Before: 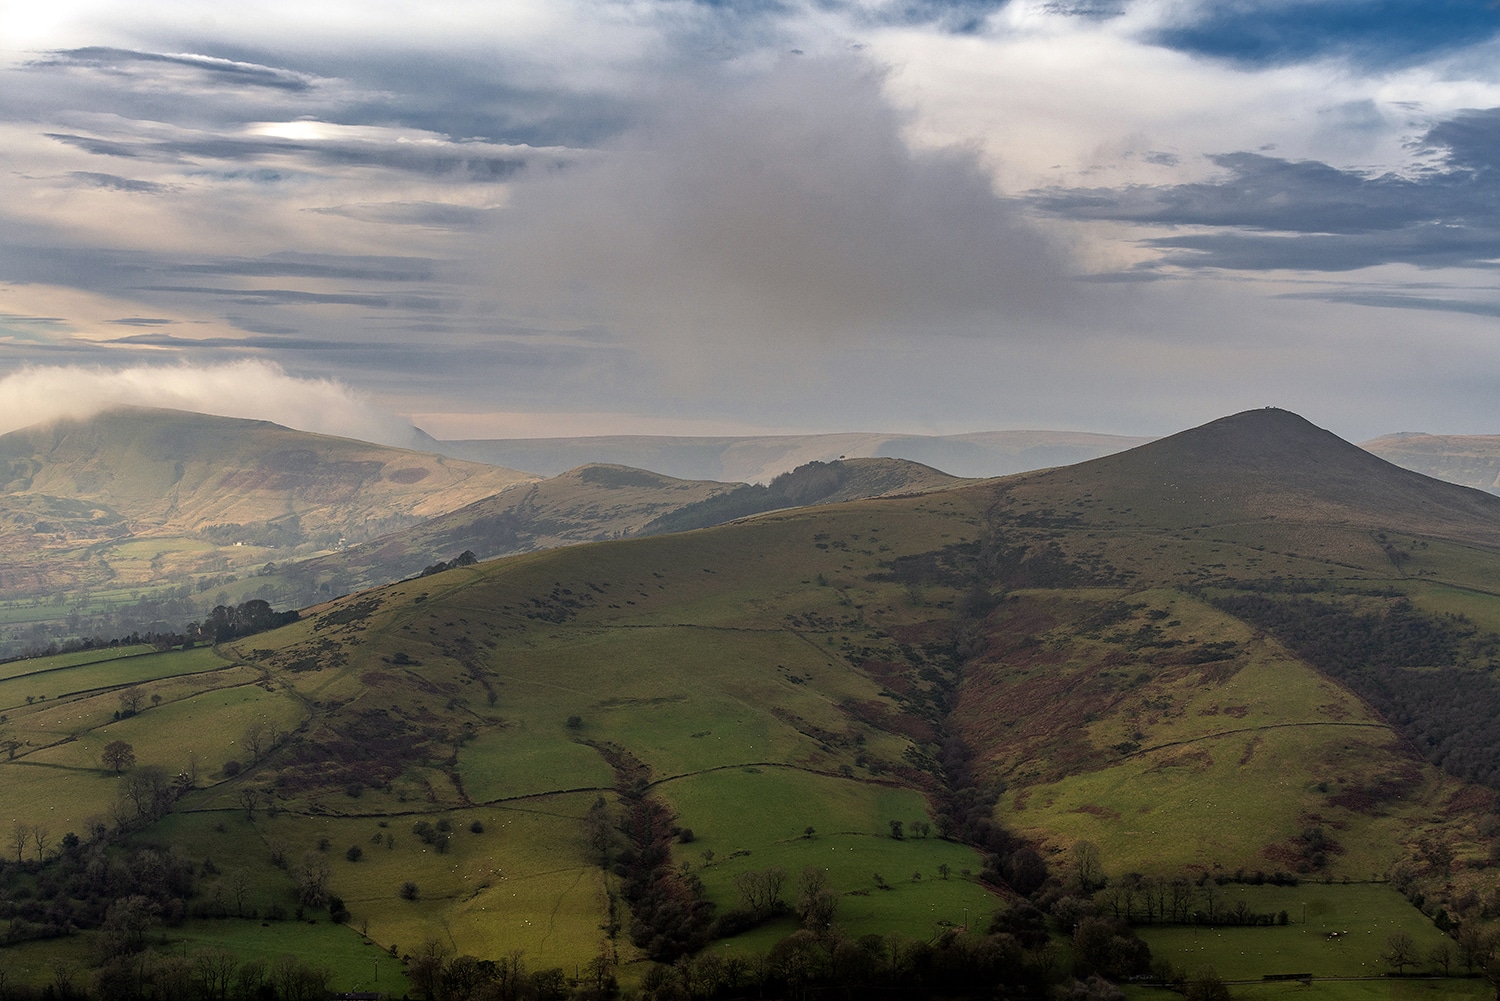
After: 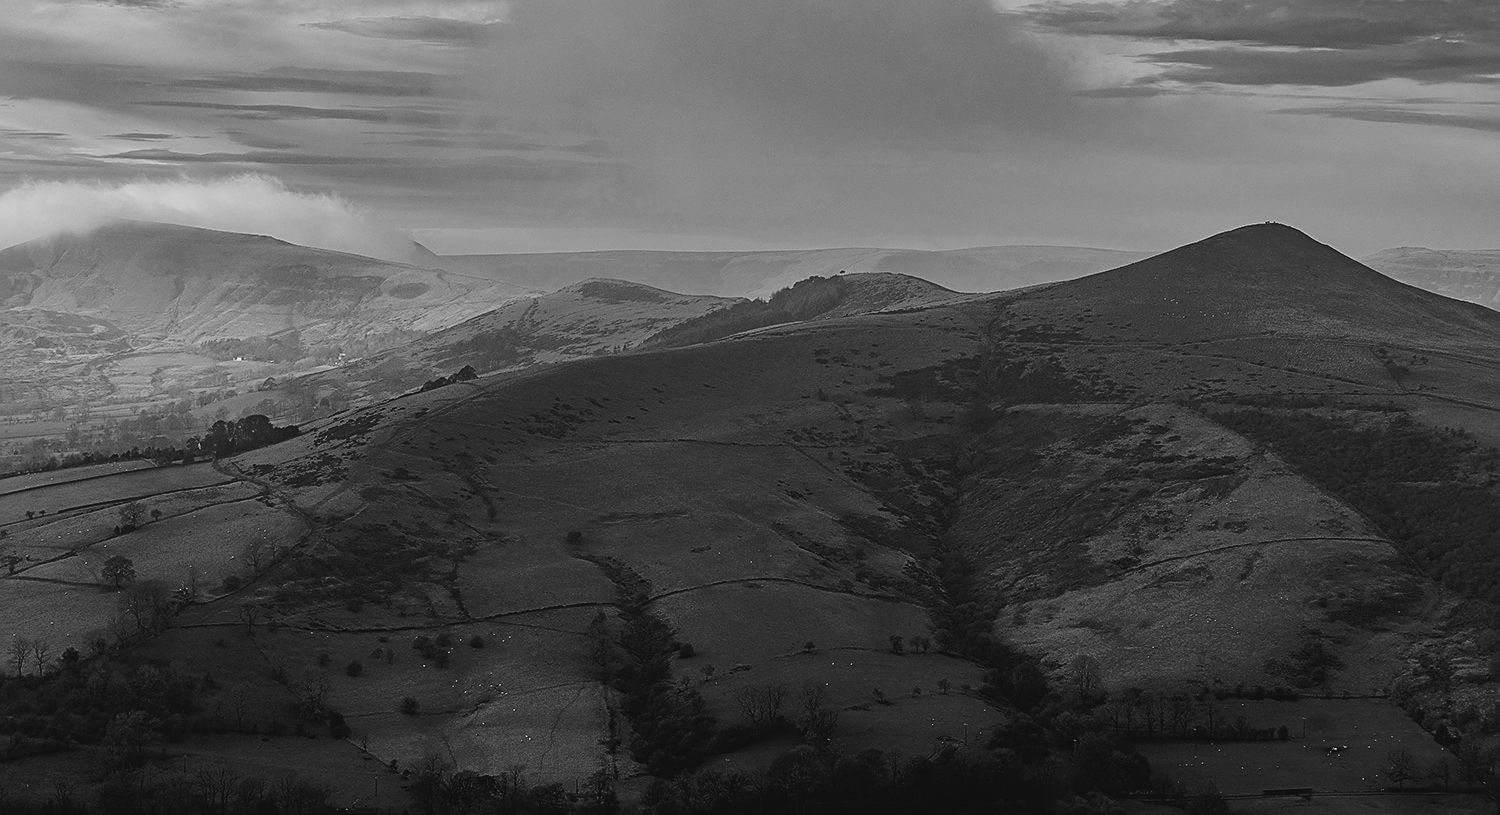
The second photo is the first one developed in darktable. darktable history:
monochrome: a 14.95, b -89.96
crop and rotate: top 18.507%
color zones: curves: ch0 [(0, 0.613) (0.01, 0.613) (0.245, 0.448) (0.498, 0.529) (0.642, 0.665) (0.879, 0.777) (0.99, 0.613)]; ch1 [(0, 0) (0.143, 0) (0.286, 0) (0.429, 0) (0.571, 0) (0.714, 0) (0.857, 0)], mix -138.01%
color correction: highlights b* 3
white balance: red 0.925, blue 1.046
contrast brightness saturation: contrast -0.1, saturation -0.1
base curve: curves: ch0 [(0, 0) (0.073, 0.04) (0.157, 0.139) (0.492, 0.492) (0.758, 0.758) (1, 1)], preserve colors none
sharpen: on, module defaults
